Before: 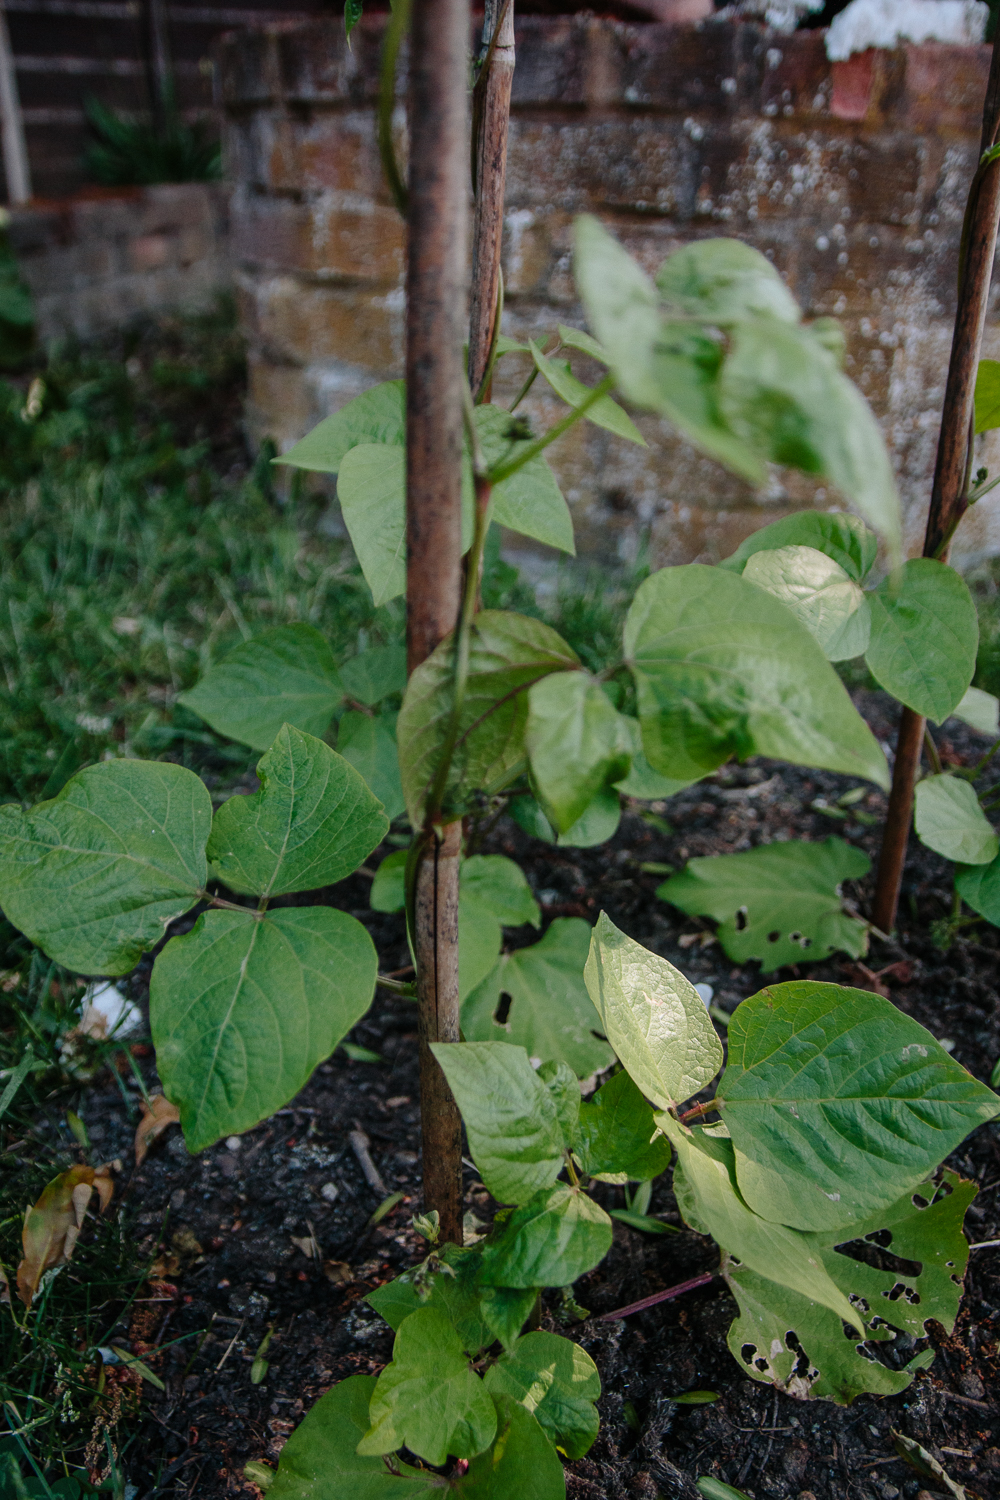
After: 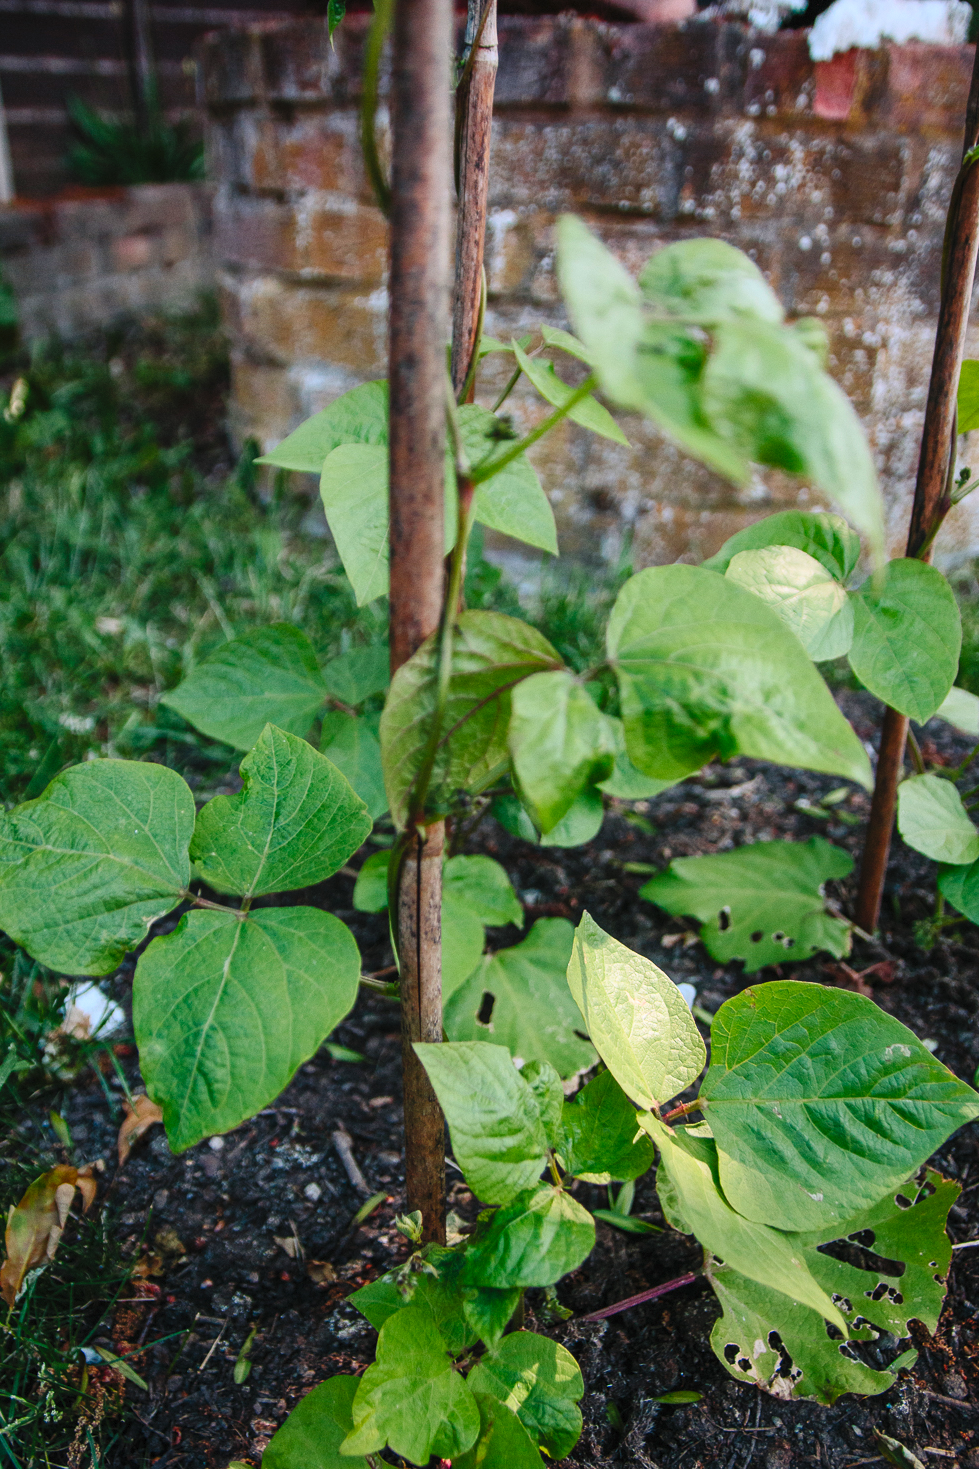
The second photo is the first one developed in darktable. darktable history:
contrast brightness saturation: contrast 0.24, brightness 0.26, saturation 0.39
crop: left 1.743%, right 0.268%, bottom 2.011%
